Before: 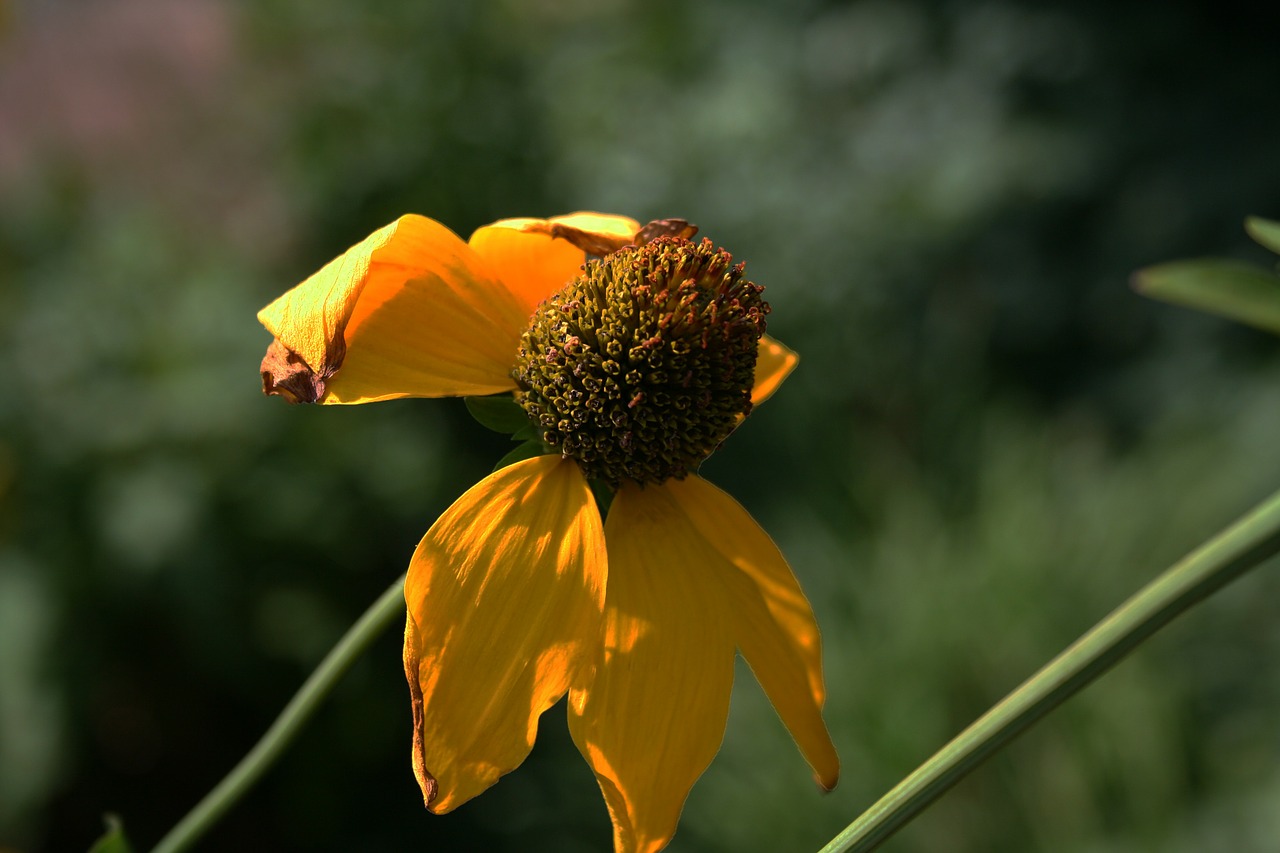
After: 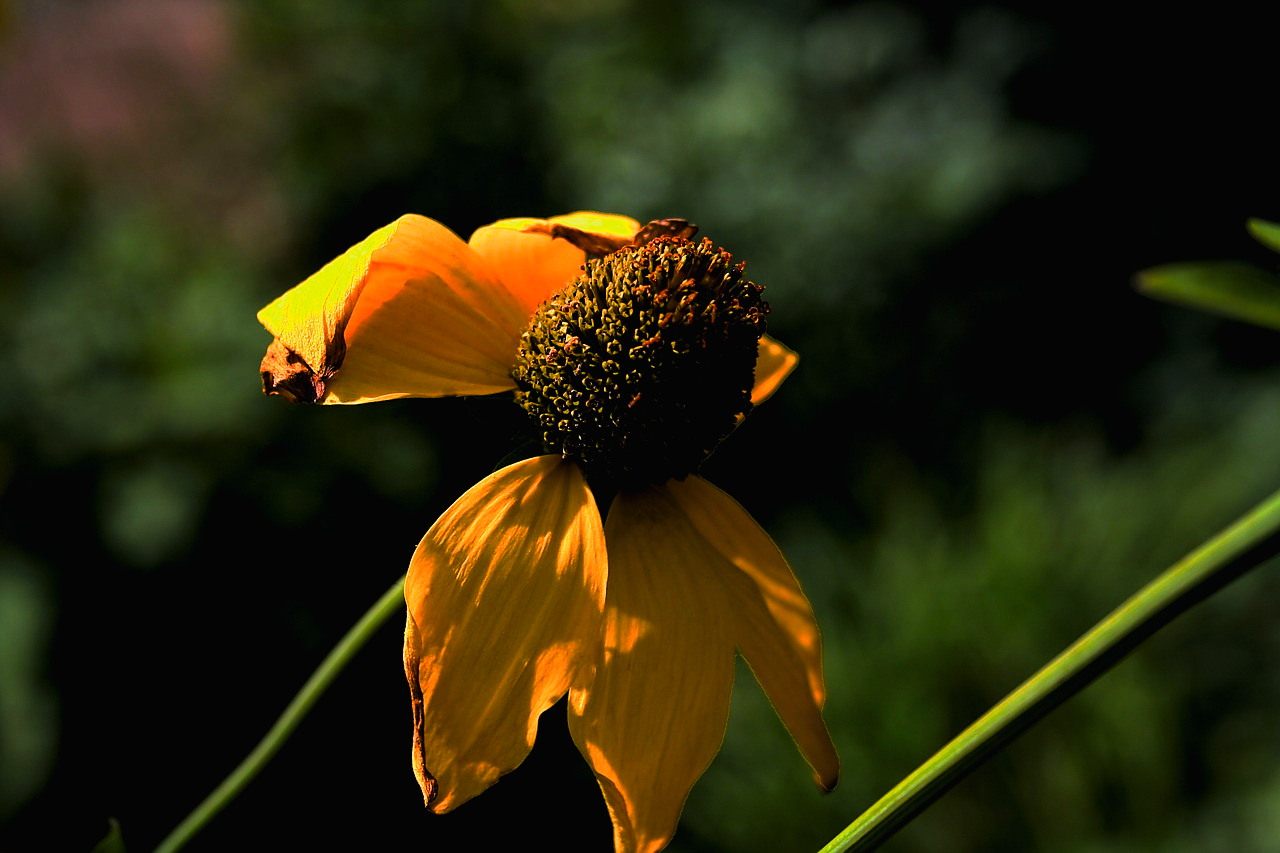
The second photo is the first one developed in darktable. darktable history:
filmic rgb: black relative exposure -5.01 EV, white relative exposure 3.18 EV, hardness 3.47, contrast 1.194, highlights saturation mix -31.08%, iterations of high-quality reconstruction 0
sharpen: radius 1.481, amount 0.397, threshold 1.514
tone curve: curves: ch0 [(0.016, 0.011) (0.204, 0.146) (0.515, 0.476) (0.78, 0.795) (1, 0.981)], preserve colors none
color balance rgb: shadows lift › luminance -20.211%, highlights gain › luminance 6.851%, highlights gain › chroma 0.921%, highlights gain › hue 47.64°, perceptual saturation grading › global saturation 33.773%, global vibrance 20%
